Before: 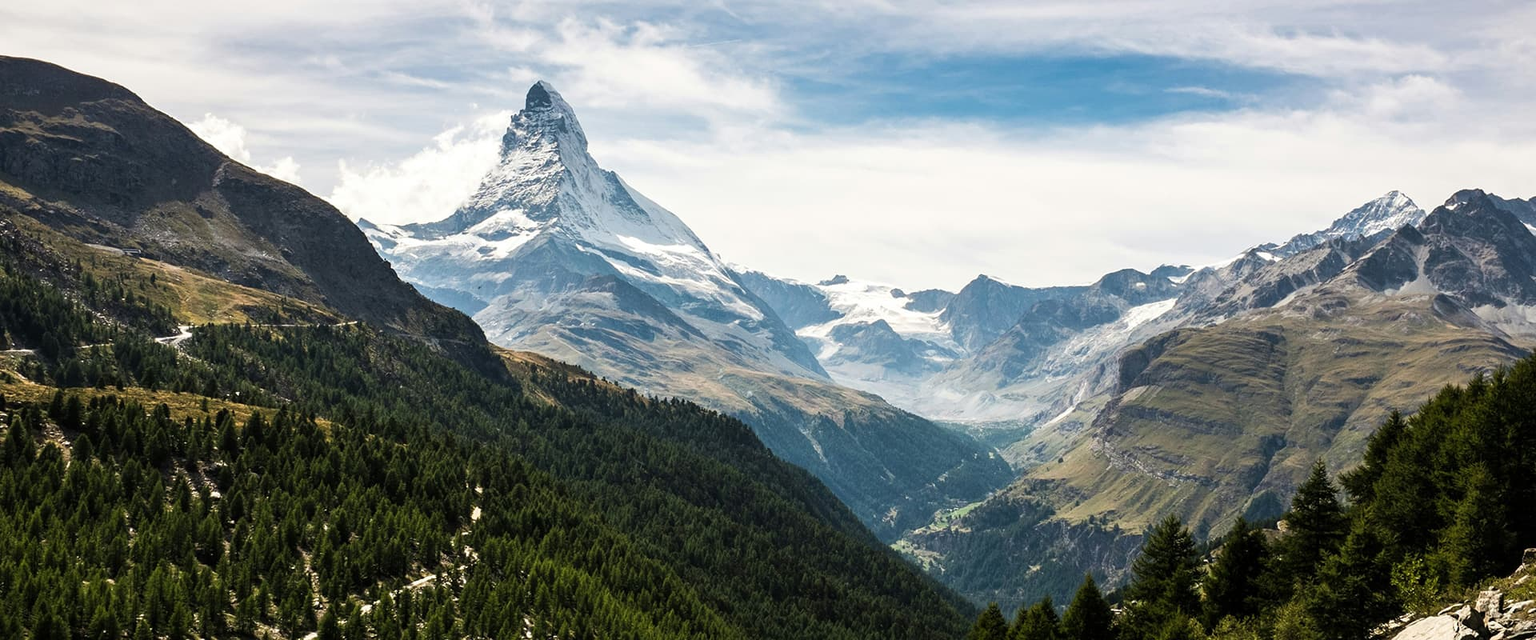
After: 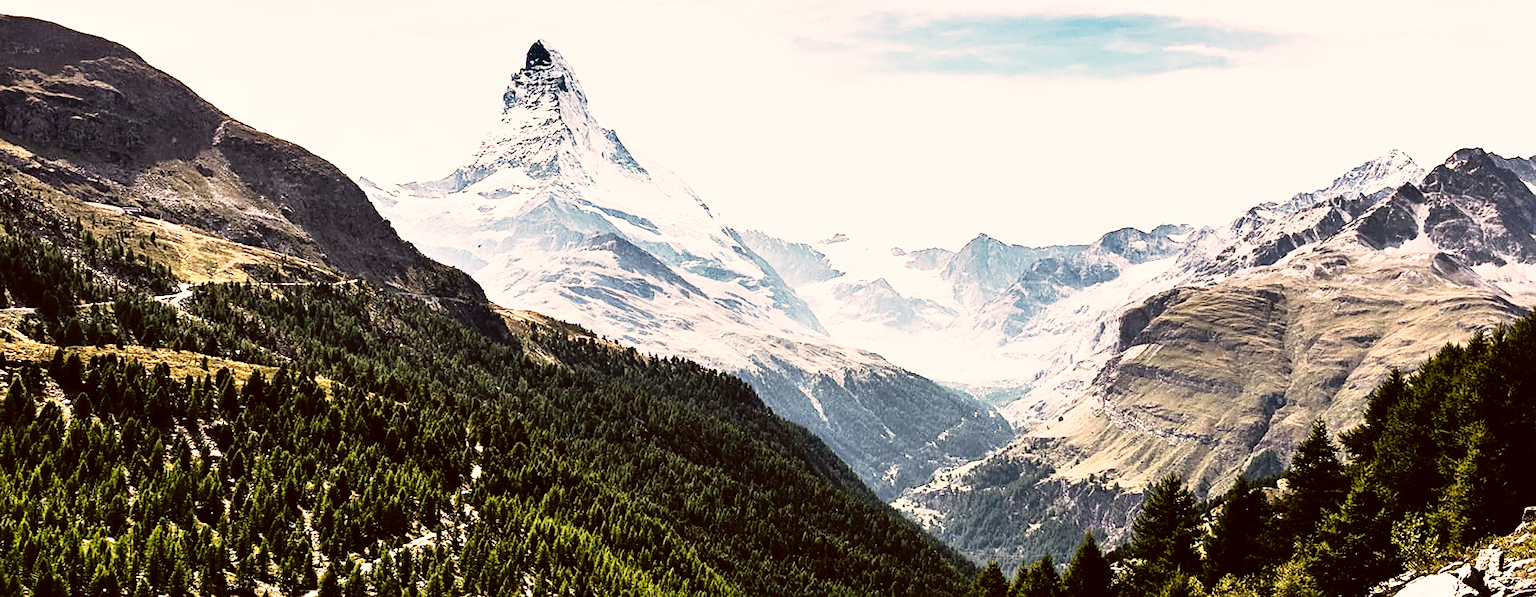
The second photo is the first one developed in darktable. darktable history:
base curve: curves: ch0 [(0, 0) (0.012, 0.01) (0.073, 0.168) (0.31, 0.711) (0.645, 0.957) (1, 1)], preserve colors none
sharpen: radius 1.907, amount 0.392, threshold 1.373
color correction: highlights a* 10.23, highlights b* 9.67, shadows a* 8.15, shadows b* 8.28, saturation 0.82
shadows and highlights: soften with gaussian
crop and rotate: top 6.563%
tone equalizer: -8 EV -0.764 EV, -7 EV -0.707 EV, -6 EV -0.591 EV, -5 EV -0.363 EV, -3 EV 0.386 EV, -2 EV 0.6 EV, -1 EV 0.694 EV, +0 EV 0.753 EV, edges refinement/feathering 500, mask exposure compensation -1.57 EV, preserve details no
